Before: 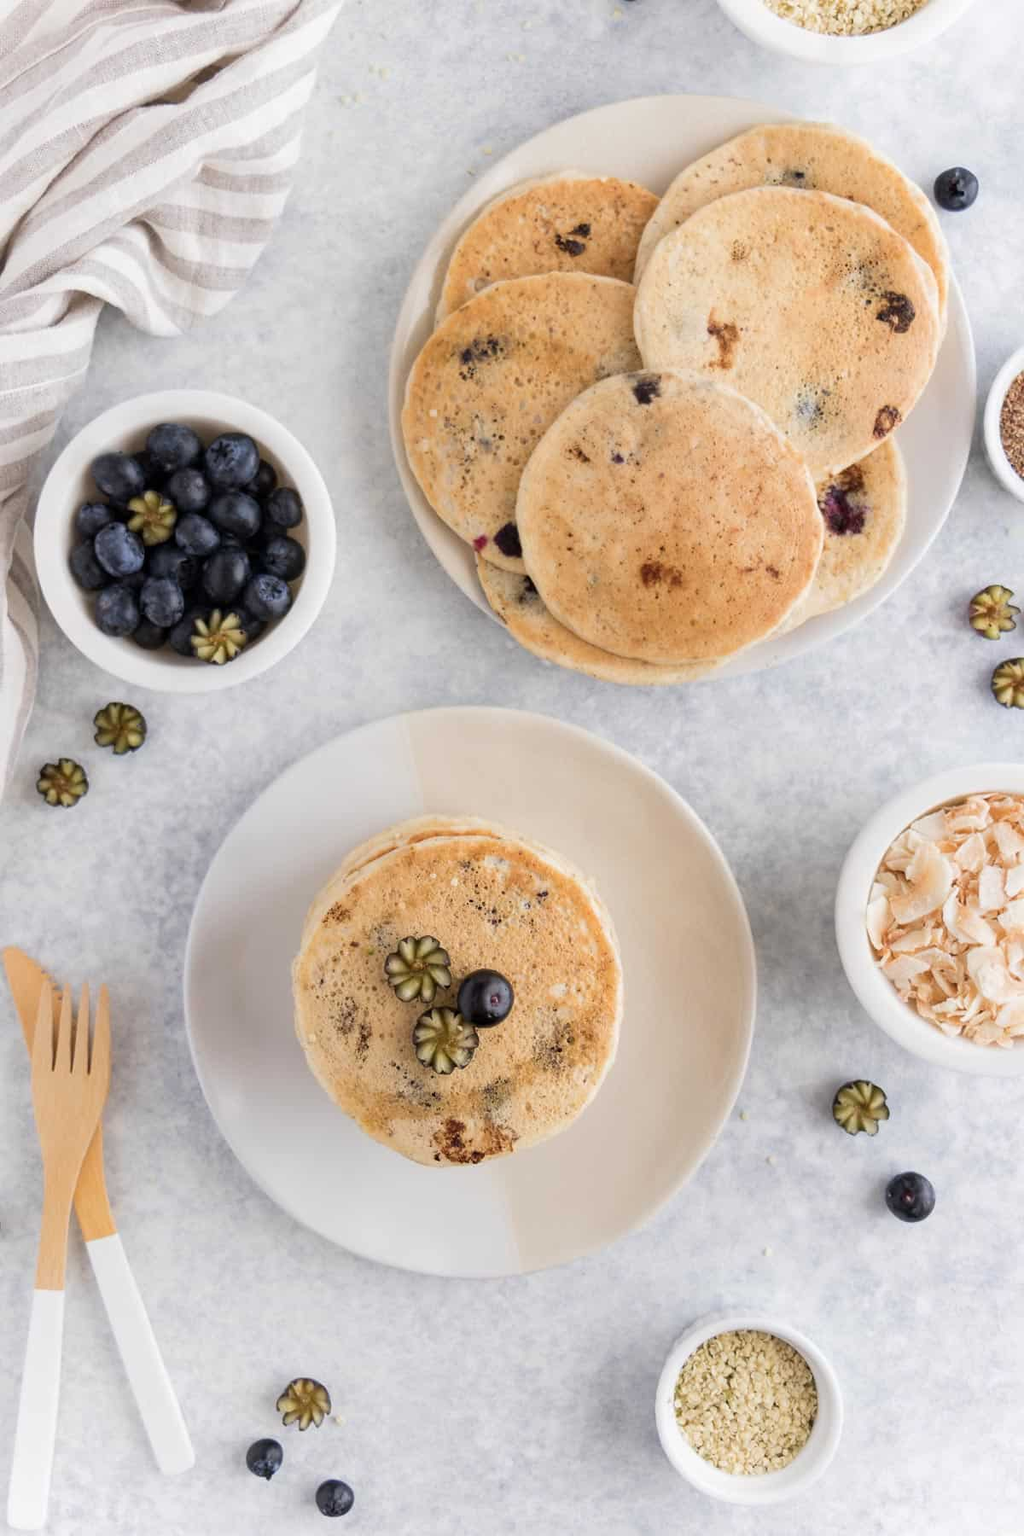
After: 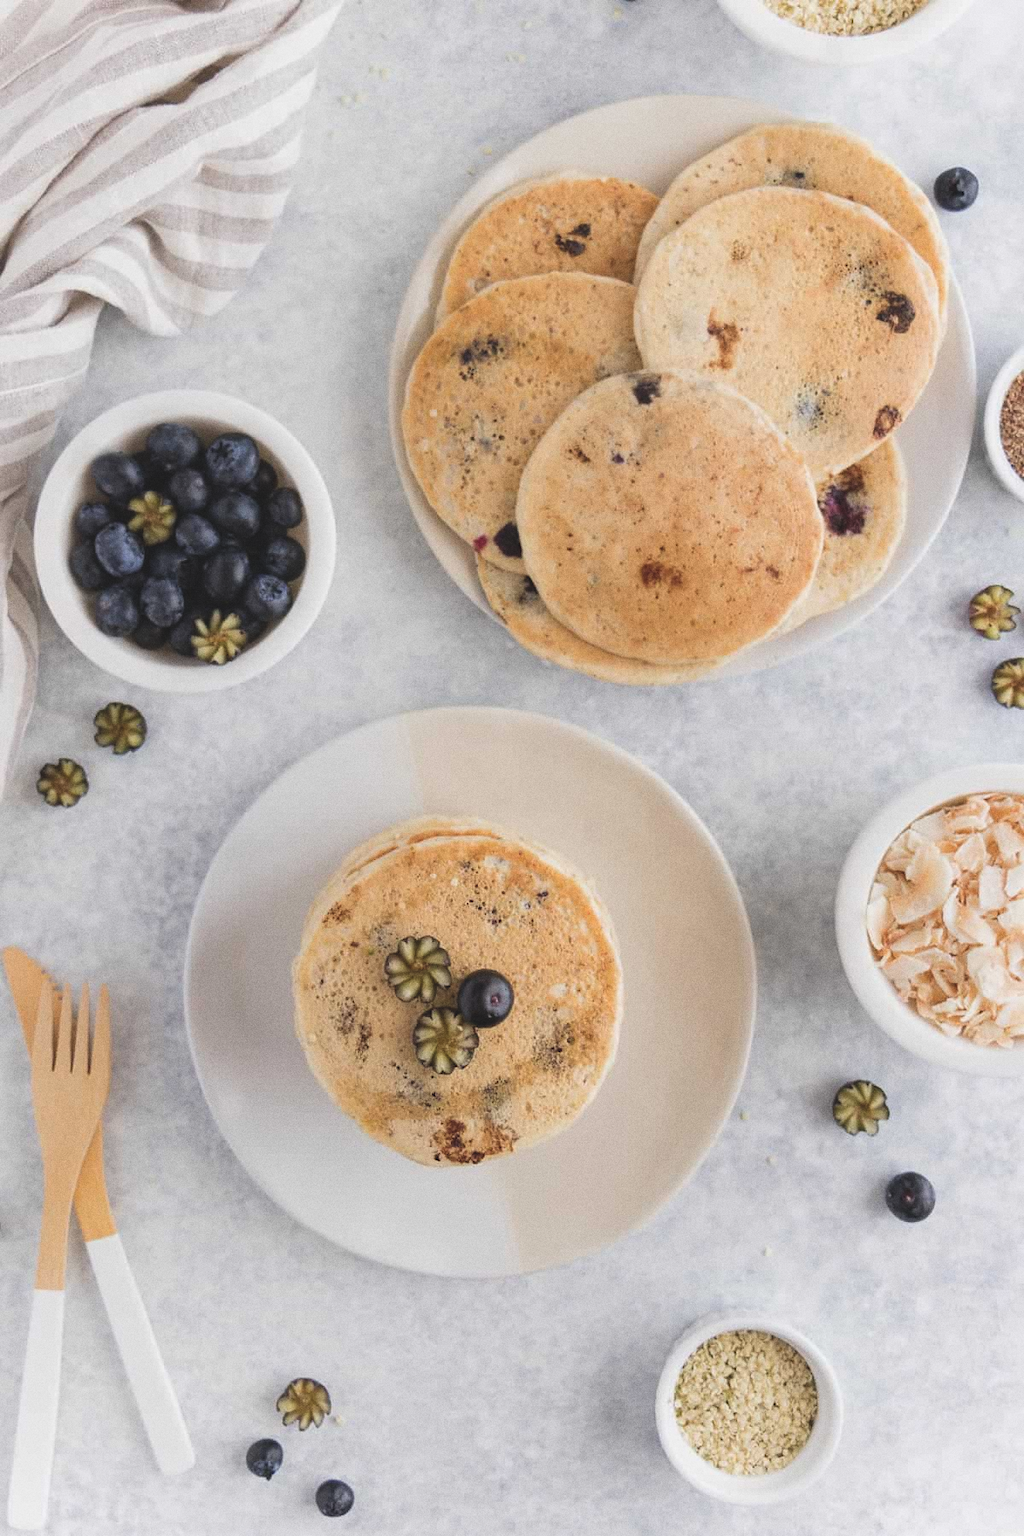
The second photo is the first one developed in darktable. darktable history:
grain: coarseness 0.09 ISO
exposure: black level correction -0.015, exposure -0.125 EV, compensate highlight preservation false
